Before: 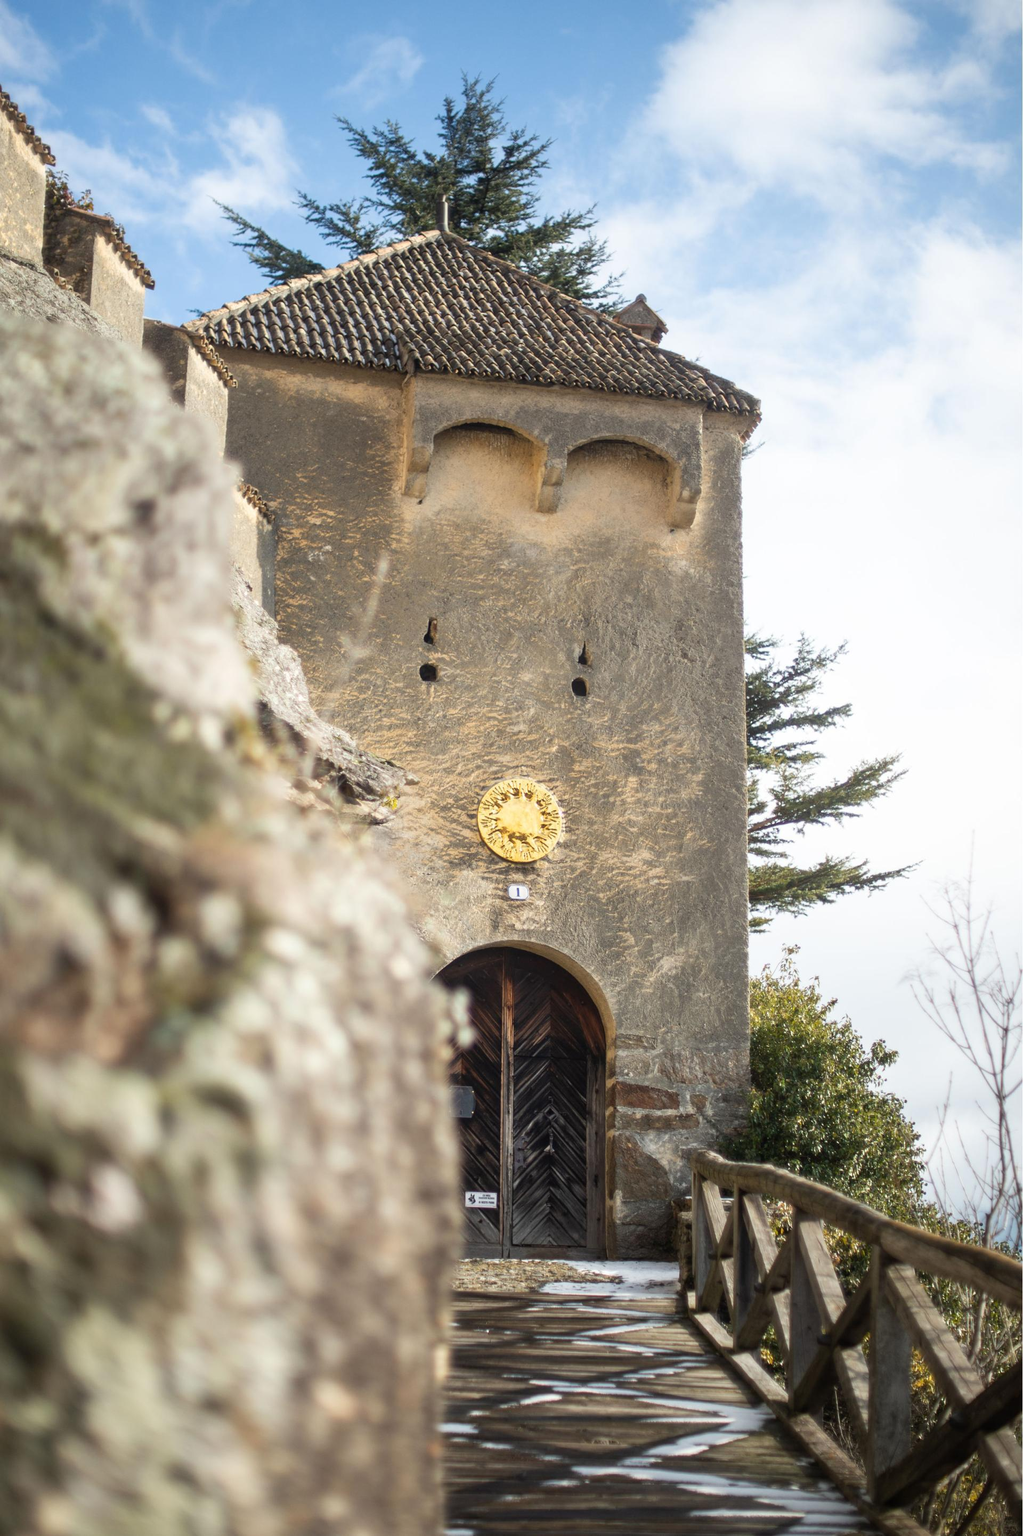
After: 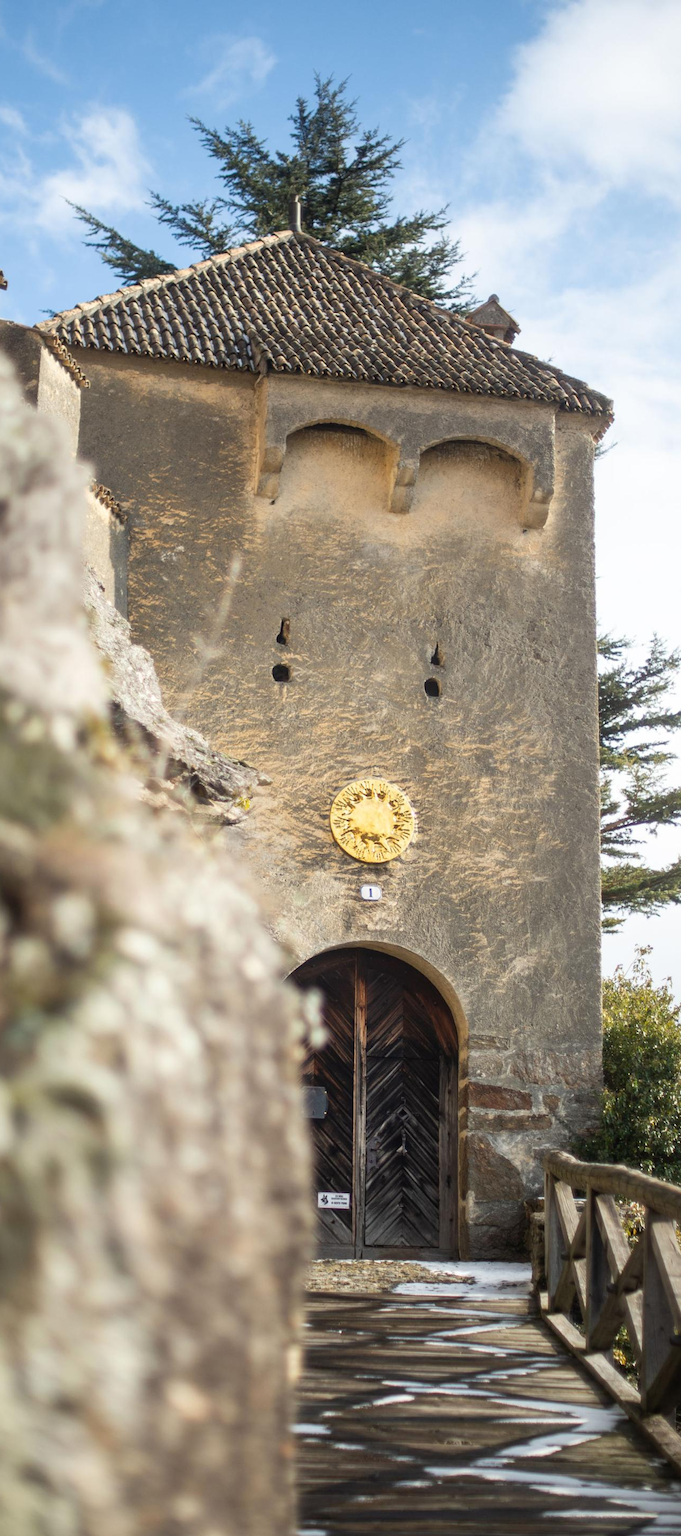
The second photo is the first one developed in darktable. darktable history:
crop and rotate: left 14.468%, right 18.874%
